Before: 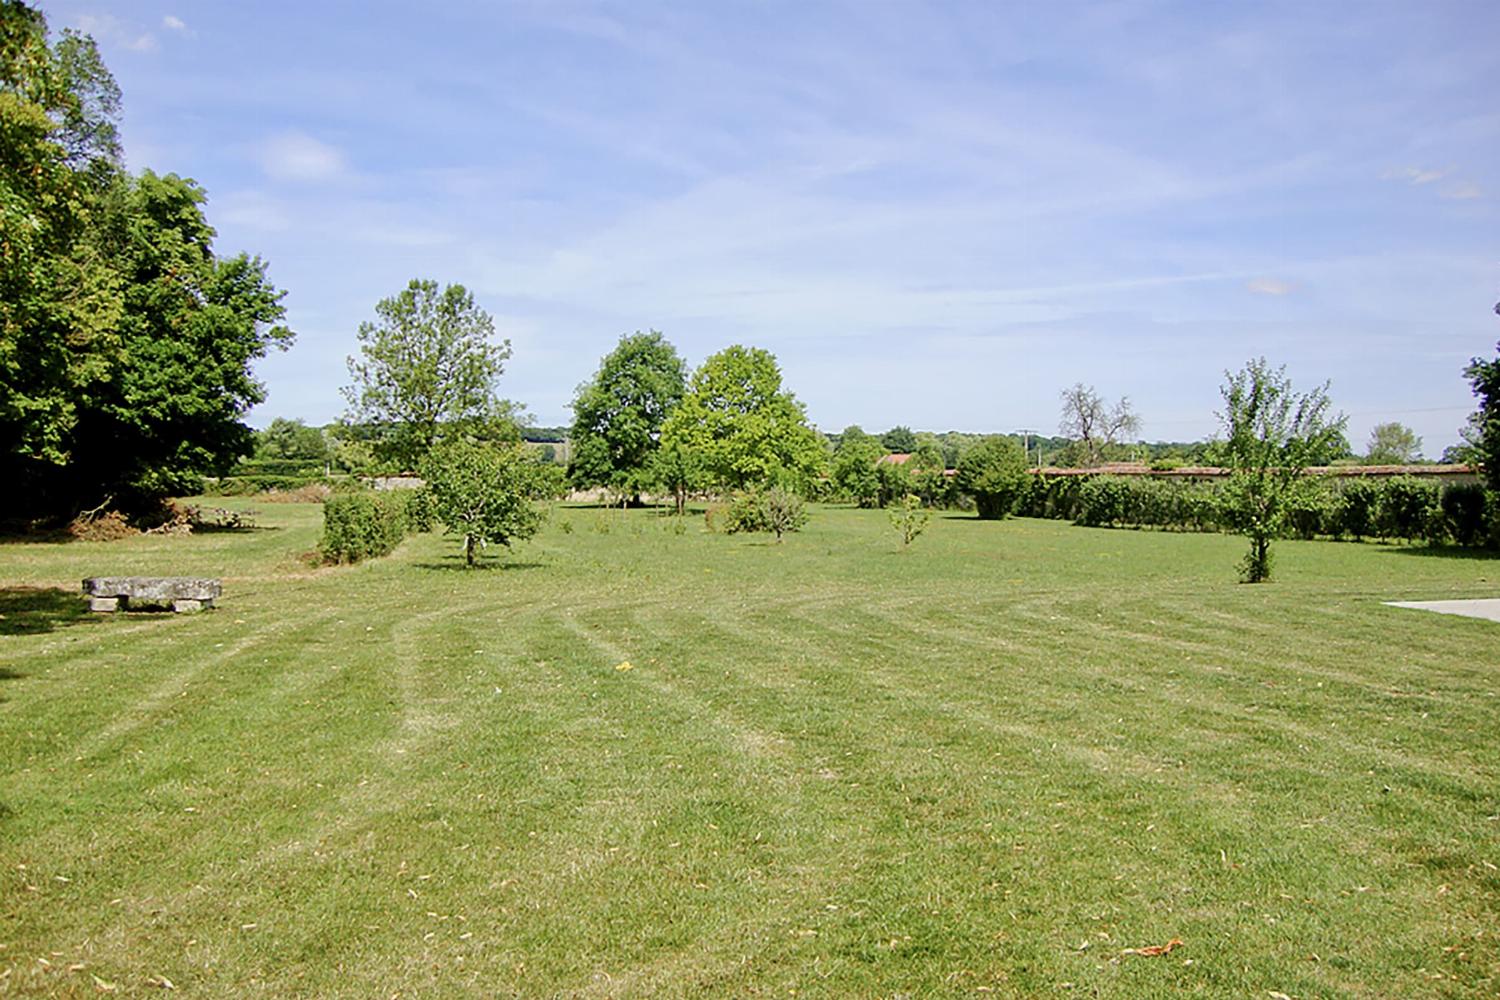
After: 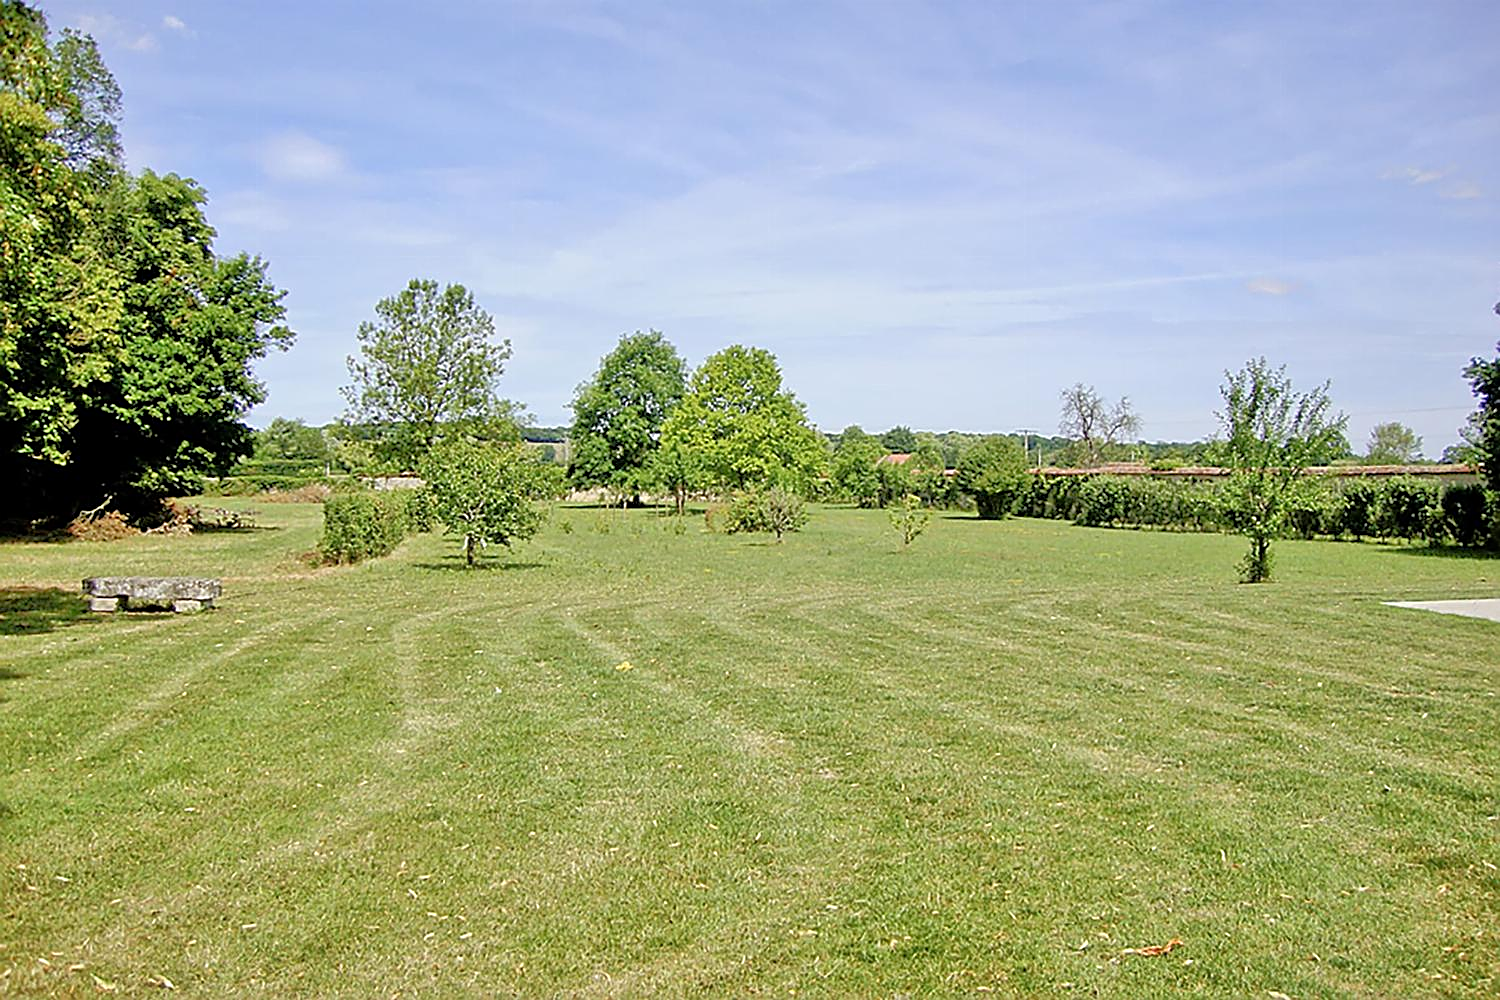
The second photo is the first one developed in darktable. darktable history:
sharpen: amount 0.583
tone equalizer: -7 EV 0.144 EV, -6 EV 0.58 EV, -5 EV 1.14 EV, -4 EV 1.32 EV, -3 EV 1.16 EV, -2 EV 0.6 EV, -1 EV 0.153 EV
